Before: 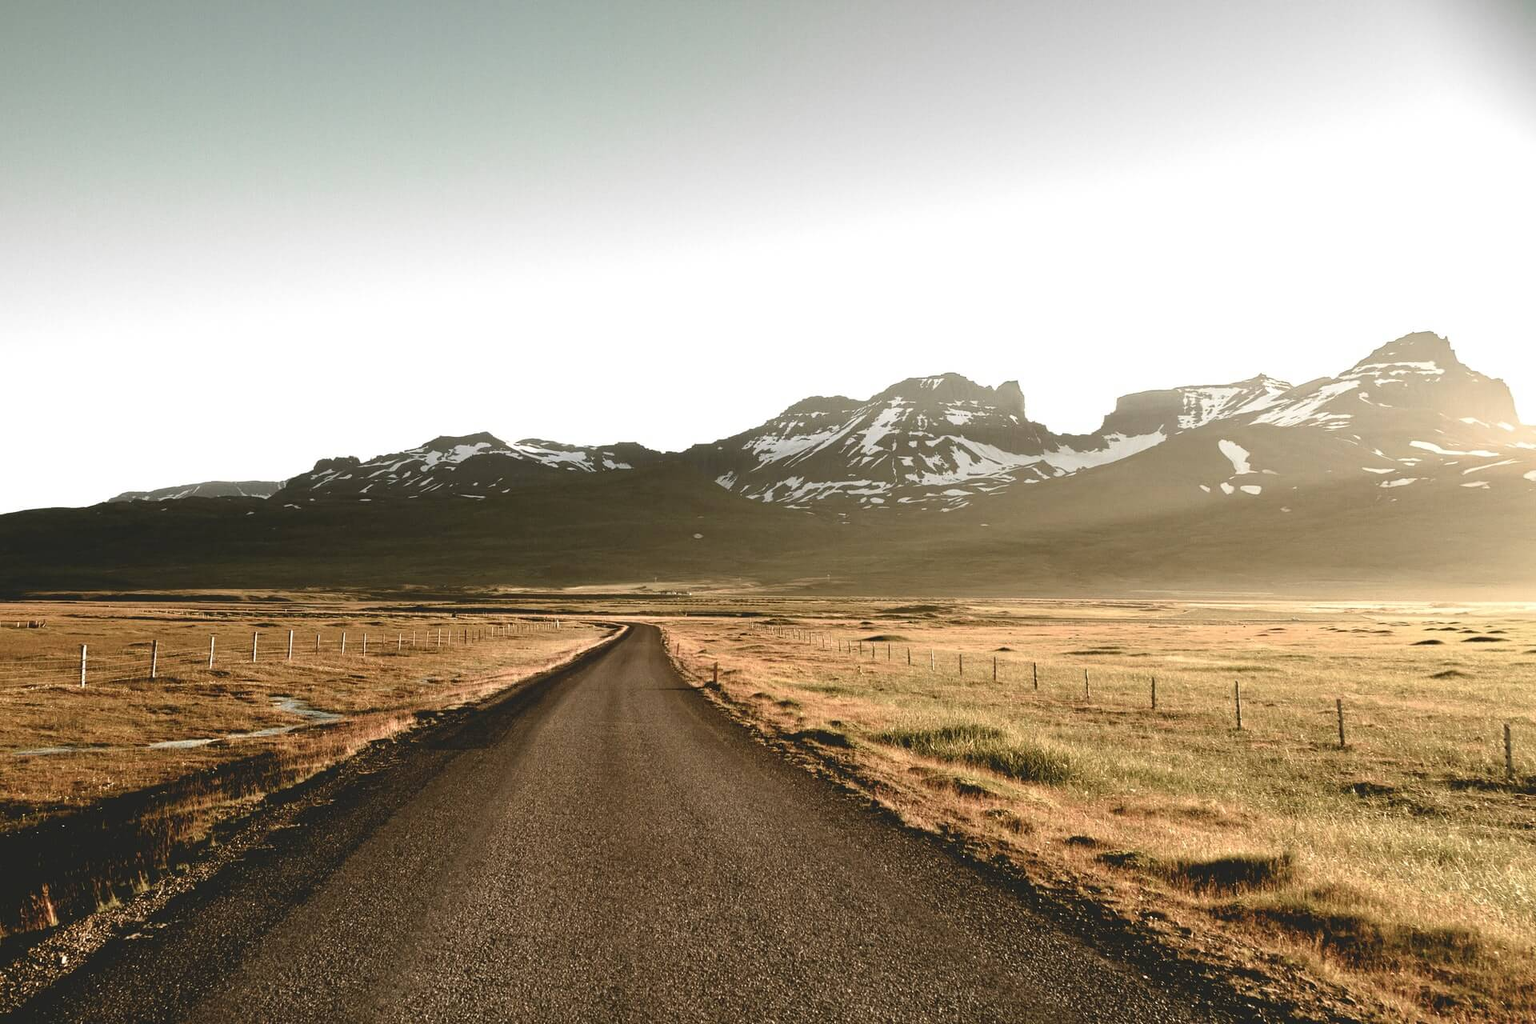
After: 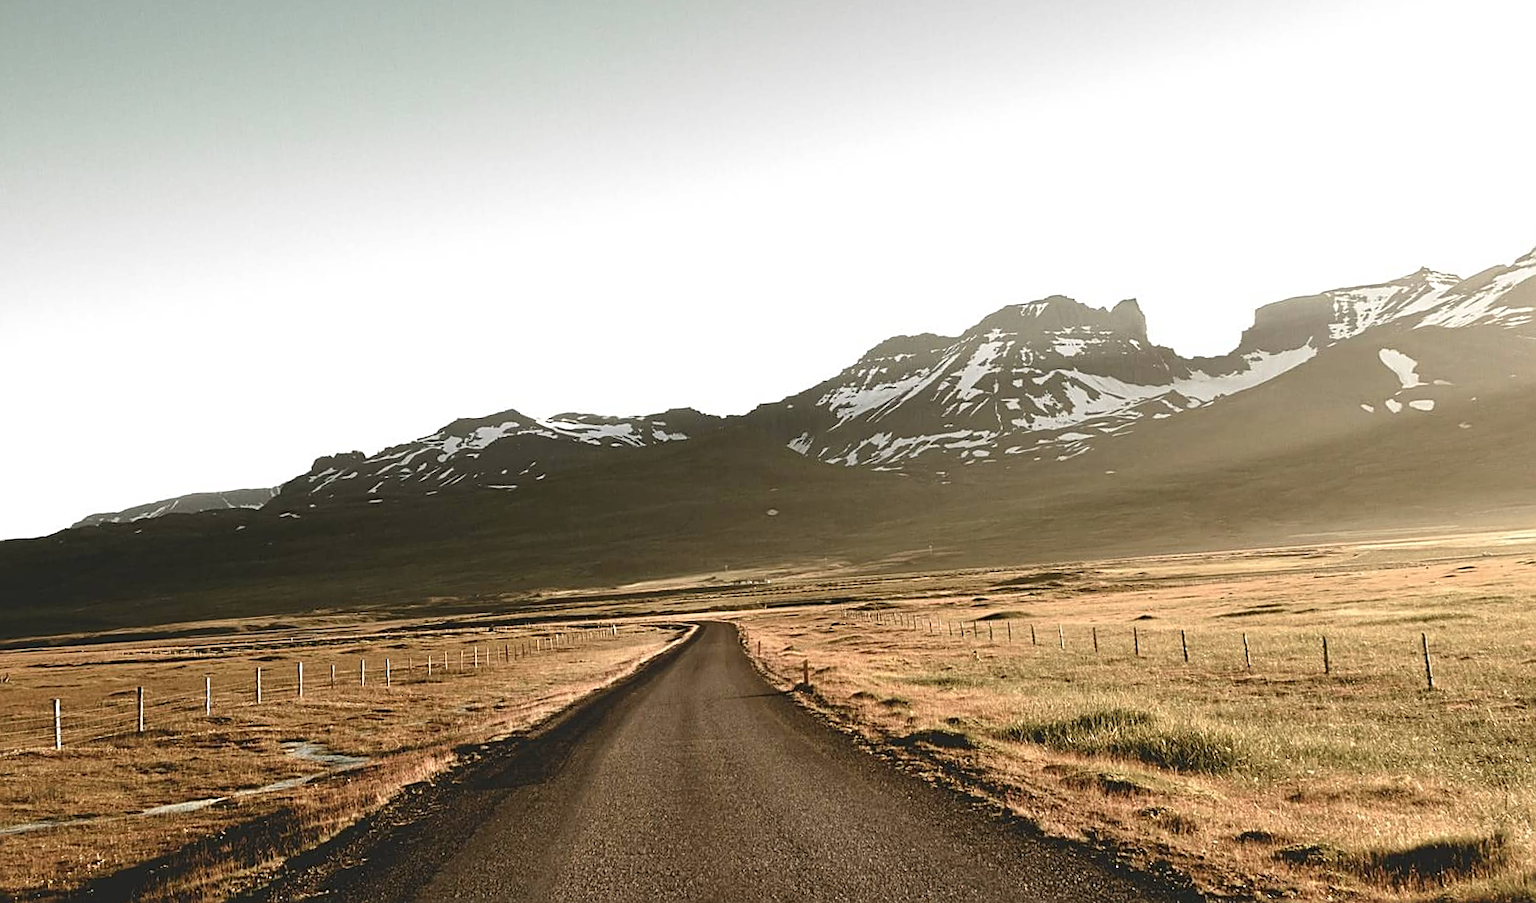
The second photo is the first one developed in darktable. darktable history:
rotate and perspective: rotation -4.57°, crop left 0.054, crop right 0.944, crop top 0.087, crop bottom 0.914
sharpen: on, module defaults
contrast brightness saturation: saturation -0.05
crop: top 7.49%, right 9.717%, bottom 11.943%
